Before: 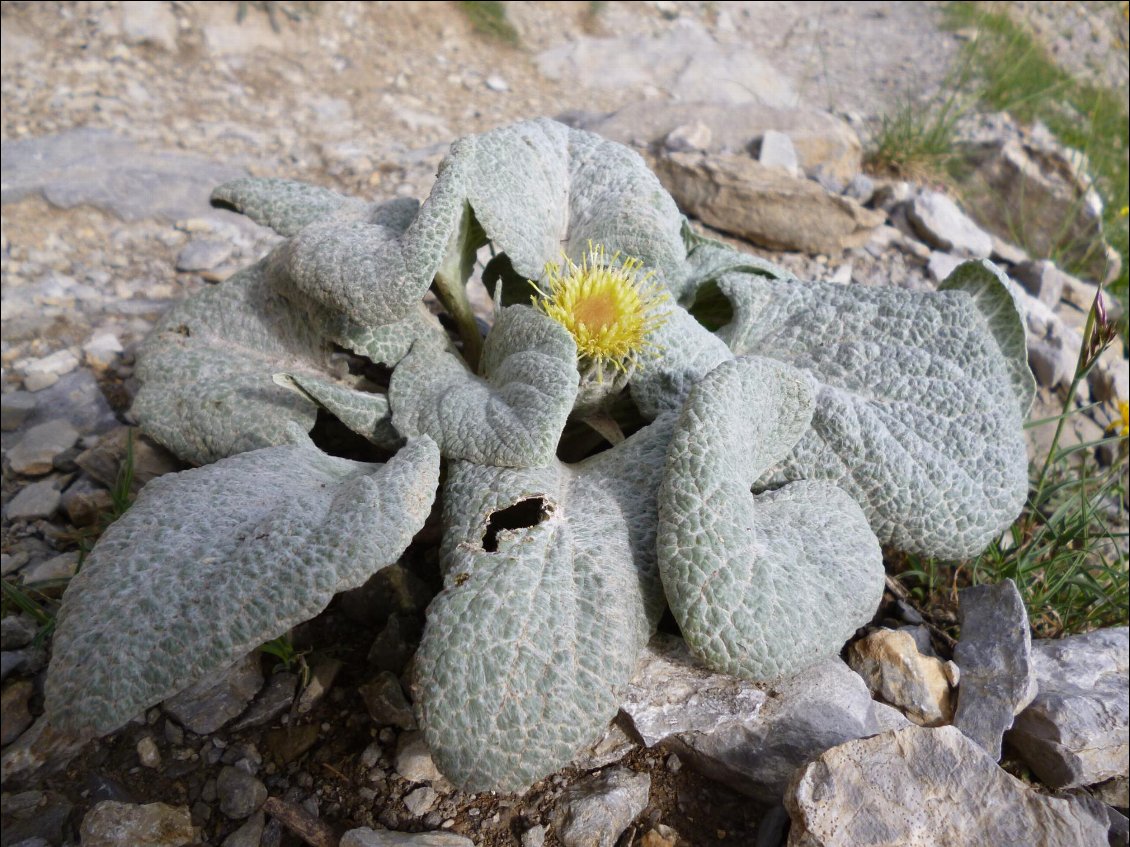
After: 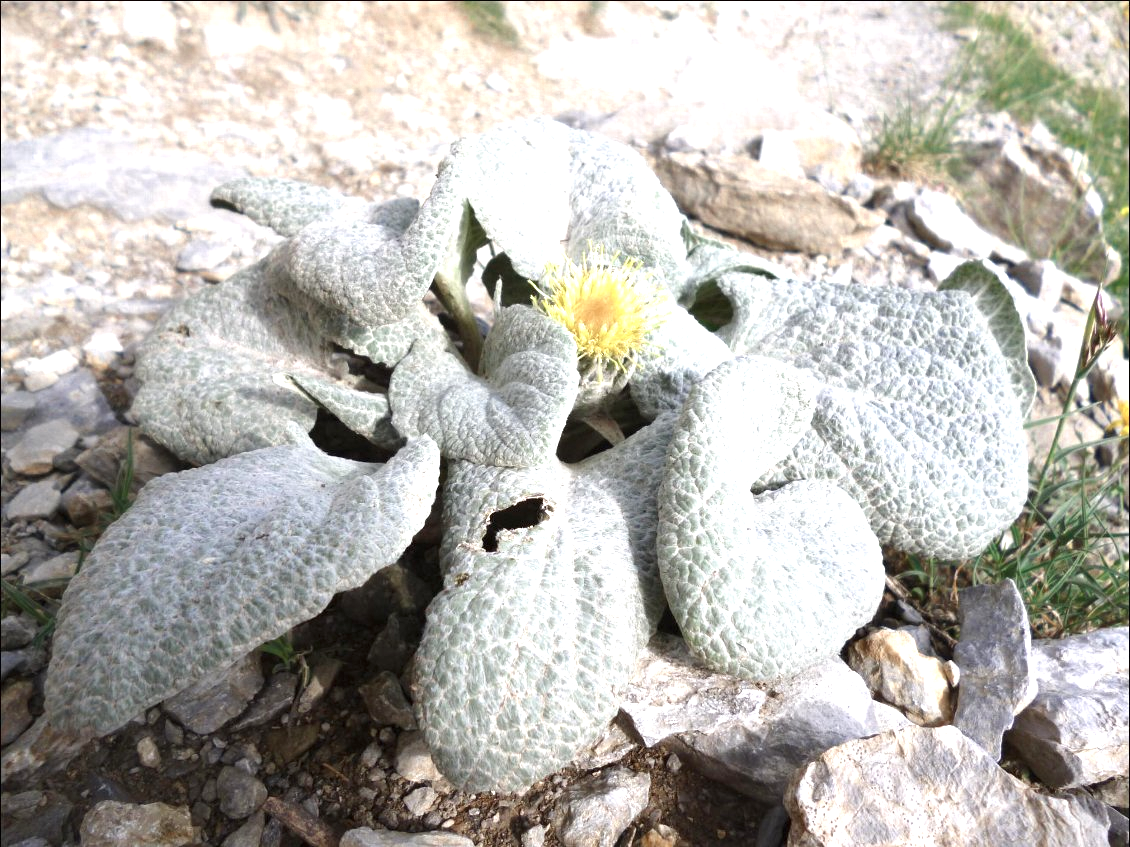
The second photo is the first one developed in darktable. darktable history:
color zones: curves: ch0 [(0, 0.5) (0.125, 0.4) (0.25, 0.5) (0.375, 0.4) (0.5, 0.4) (0.625, 0.35) (0.75, 0.35) (0.875, 0.5)]; ch1 [(0, 0.35) (0.125, 0.45) (0.25, 0.35) (0.375, 0.35) (0.5, 0.35) (0.625, 0.35) (0.75, 0.45) (0.875, 0.35)]; ch2 [(0, 0.6) (0.125, 0.5) (0.25, 0.5) (0.375, 0.6) (0.5, 0.6) (0.625, 0.5) (0.75, 0.5) (0.875, 0.5)]
exposure: exposure 1.16 EV, compensate exposure bias true, compensate highlight preservation false
